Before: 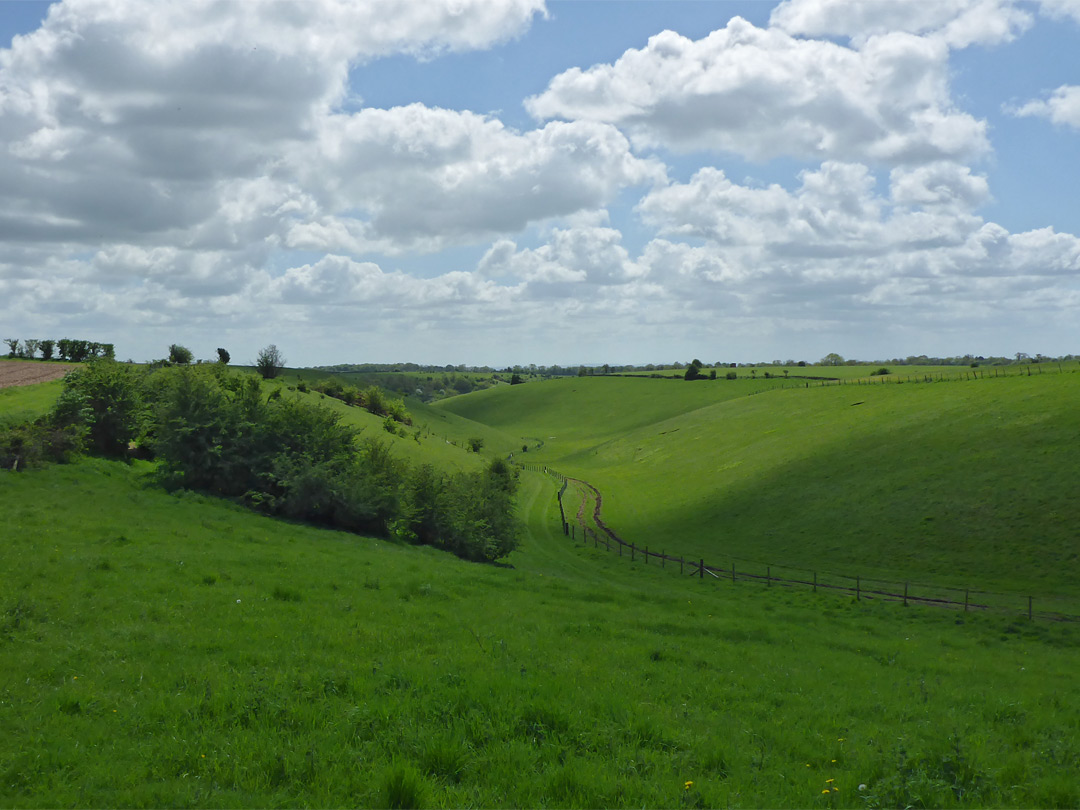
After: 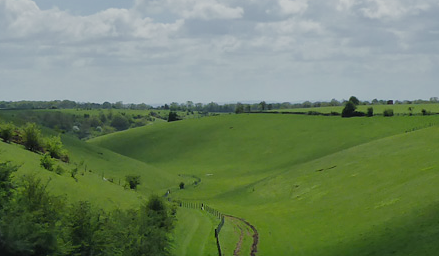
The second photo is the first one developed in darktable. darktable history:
crop: left 31.765%, top 32.473%, right 27.537%, bottom 35.883%
filmic rgb: middle gray luminance 18.29%, black relative exposure -11.26 EV, white relative exposure 3.7 EV, target black luminance 0%, hardness 5.88, latitude 56.54%, contrast 0.964, shadows ↔ highlights balance 49.68%, add noise in highlights 0.002, preserve chrominance max RGB, color science v3 (2019), use custom middle-gray values true, iterations of high-quality reconstruction 0, contrast in highlights soft
